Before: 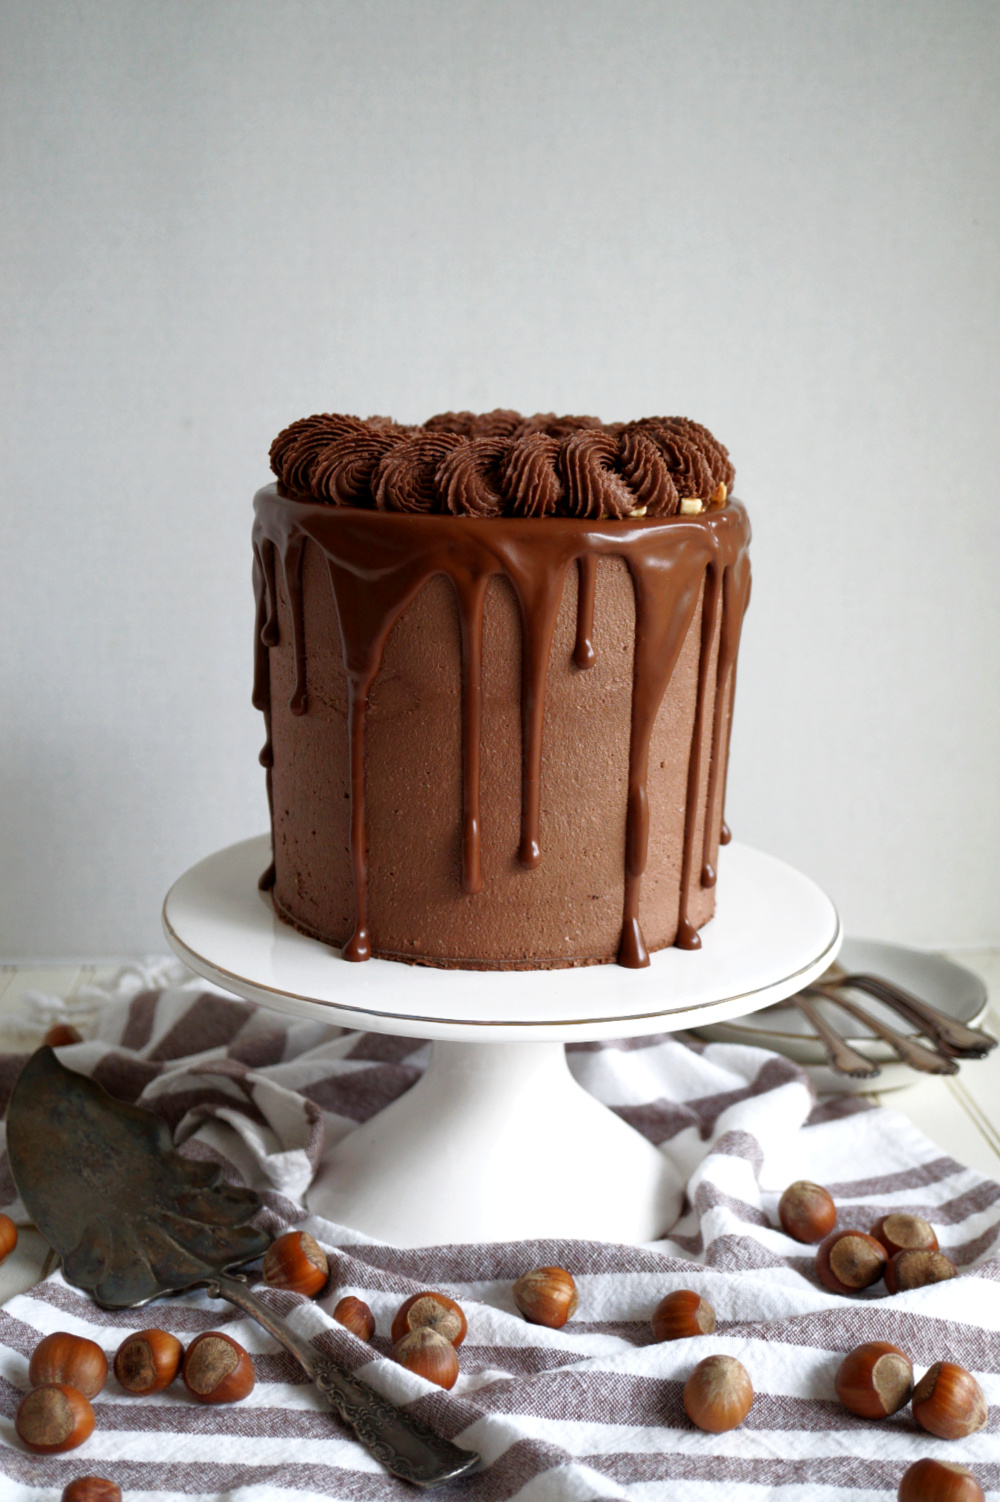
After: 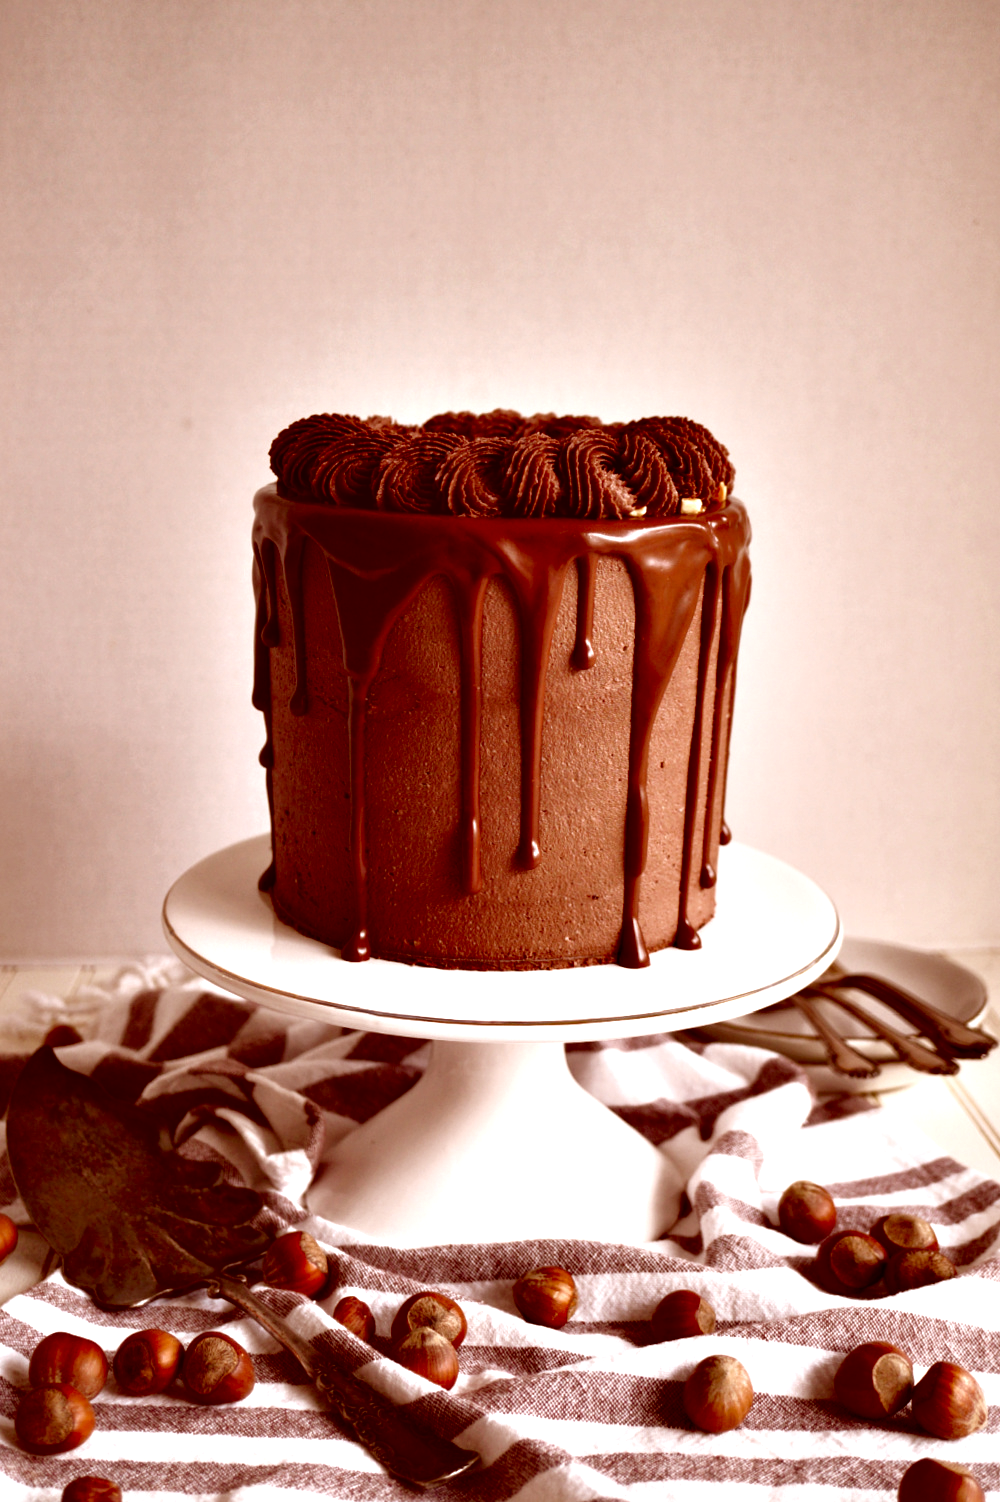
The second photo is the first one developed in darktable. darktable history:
exposure: black level correction 0.004, exposure 0.014 EV, compensate highlight preservation false
contrast equalizer: octaves 7, y [[0.6 ×6], [0.55 ×6], [0 ×6], [0 ×6], [0 ×6]]
color correction: highlights a* 9.03, highlights b* 8.71, shadows a* 40, shadows b* 40, saturation 0.8
